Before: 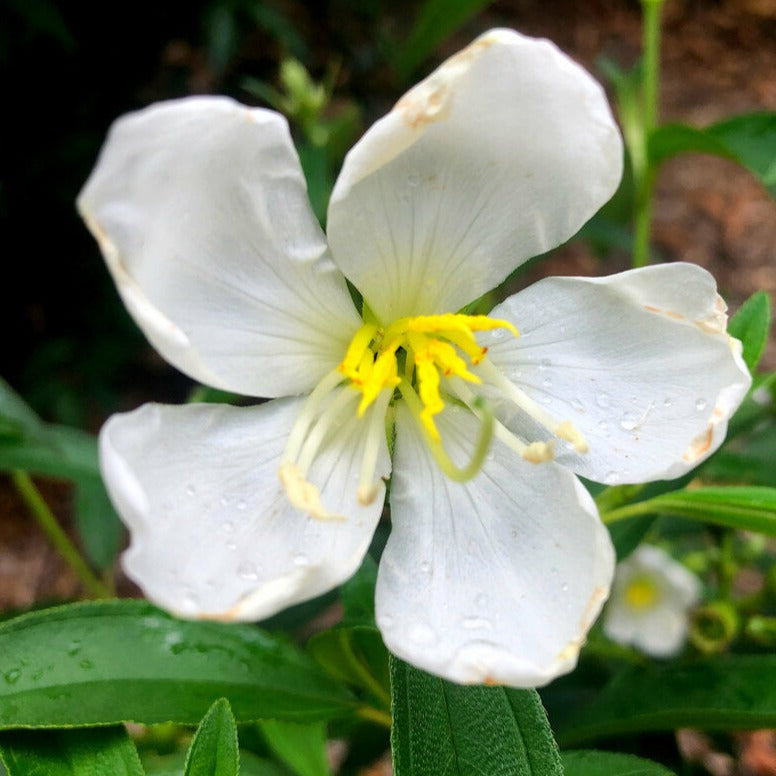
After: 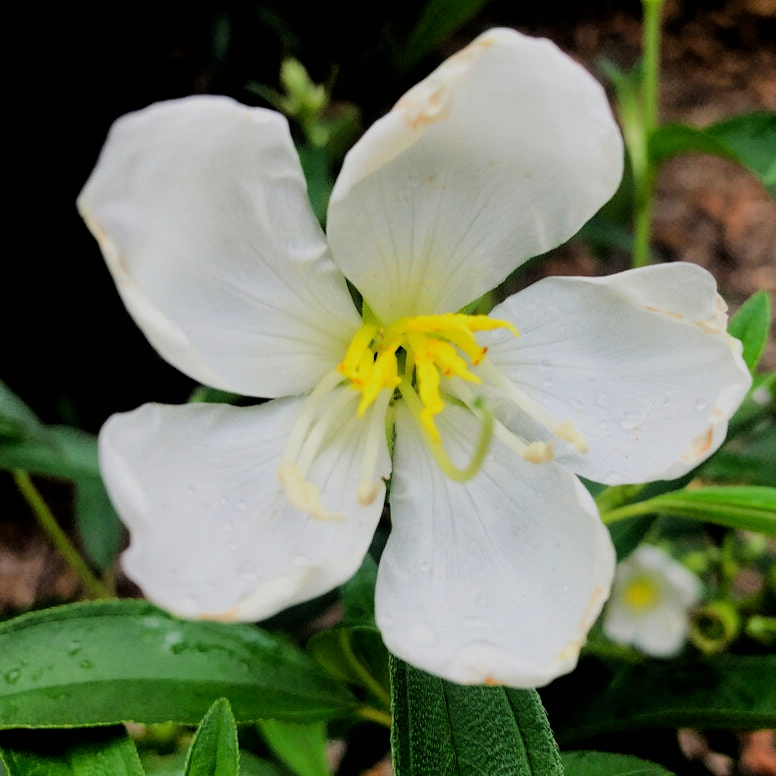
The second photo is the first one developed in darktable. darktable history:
filmic rgb: black relative exposure -4.2 EV, white relative exposure 5.15 EV, hardness 2.12, contrast 1.176
